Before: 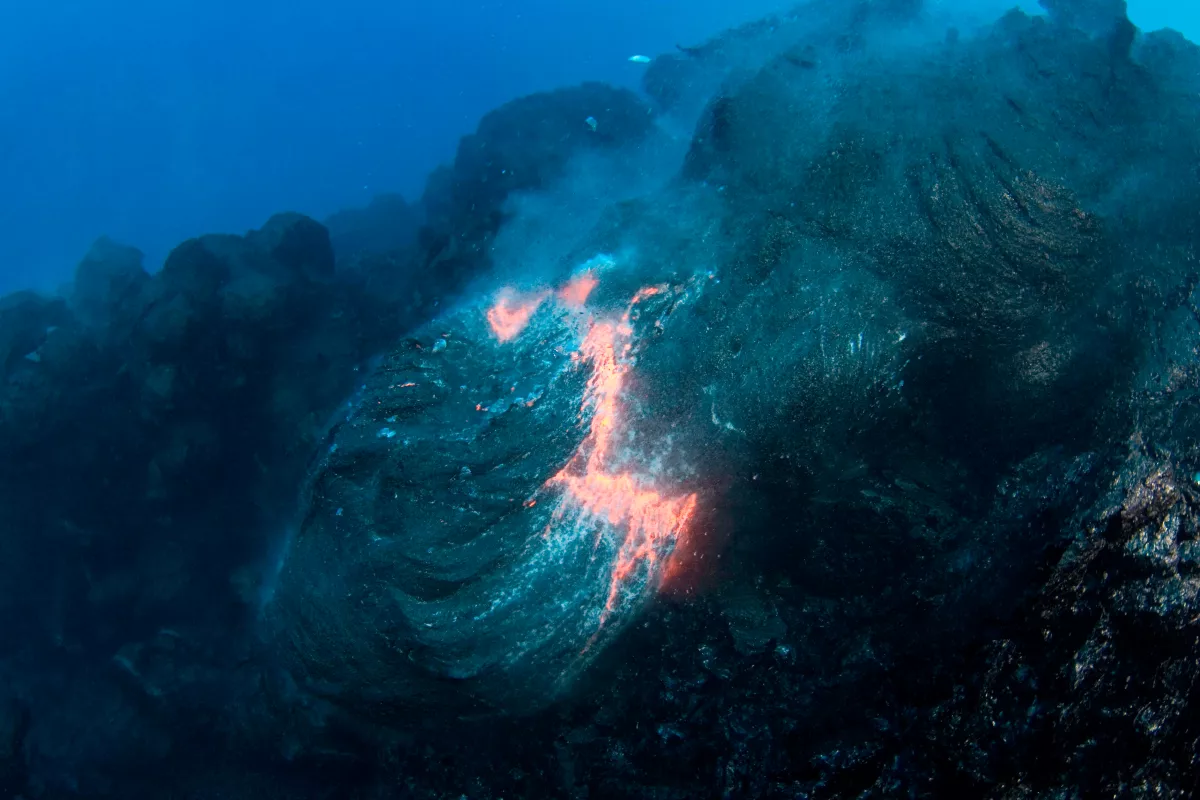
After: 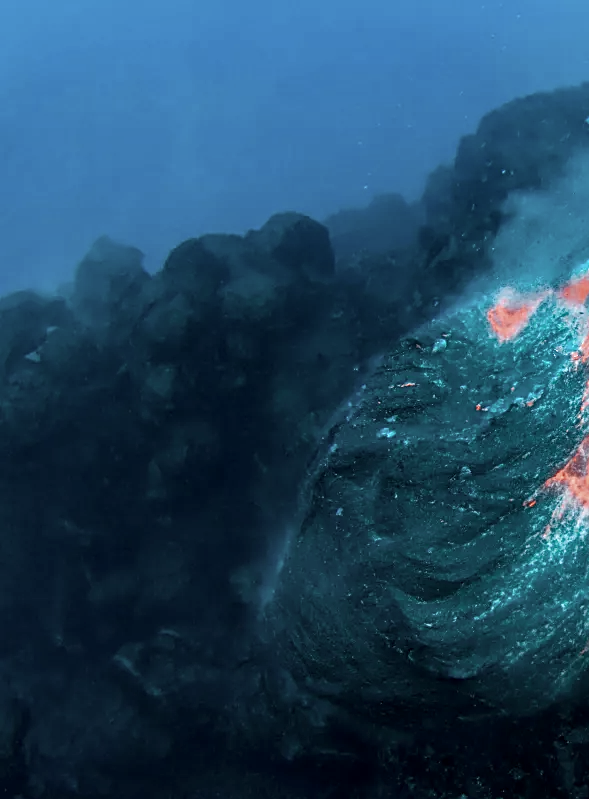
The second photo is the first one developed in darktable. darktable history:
color zones: curves: ch0 [(0, 0.299) (0.25, 0.383) (0.456, 0.352) (0.736, 0.571)]; ch1 [(0, 0.63) (0.151, 0.568) (0.254, 0.416) (0.47, 0.558) (0.732, 0.37) (0.909, 0.492)]; ch2 [(0.004, 0.604) (0.158, 0.443) (0.257, 0.403) (0.761, 0.468)]
local contrast: on, module defaults
sharpen: on, module defaults
crop and rotate: left 0%, top 0%, right 50.845%
